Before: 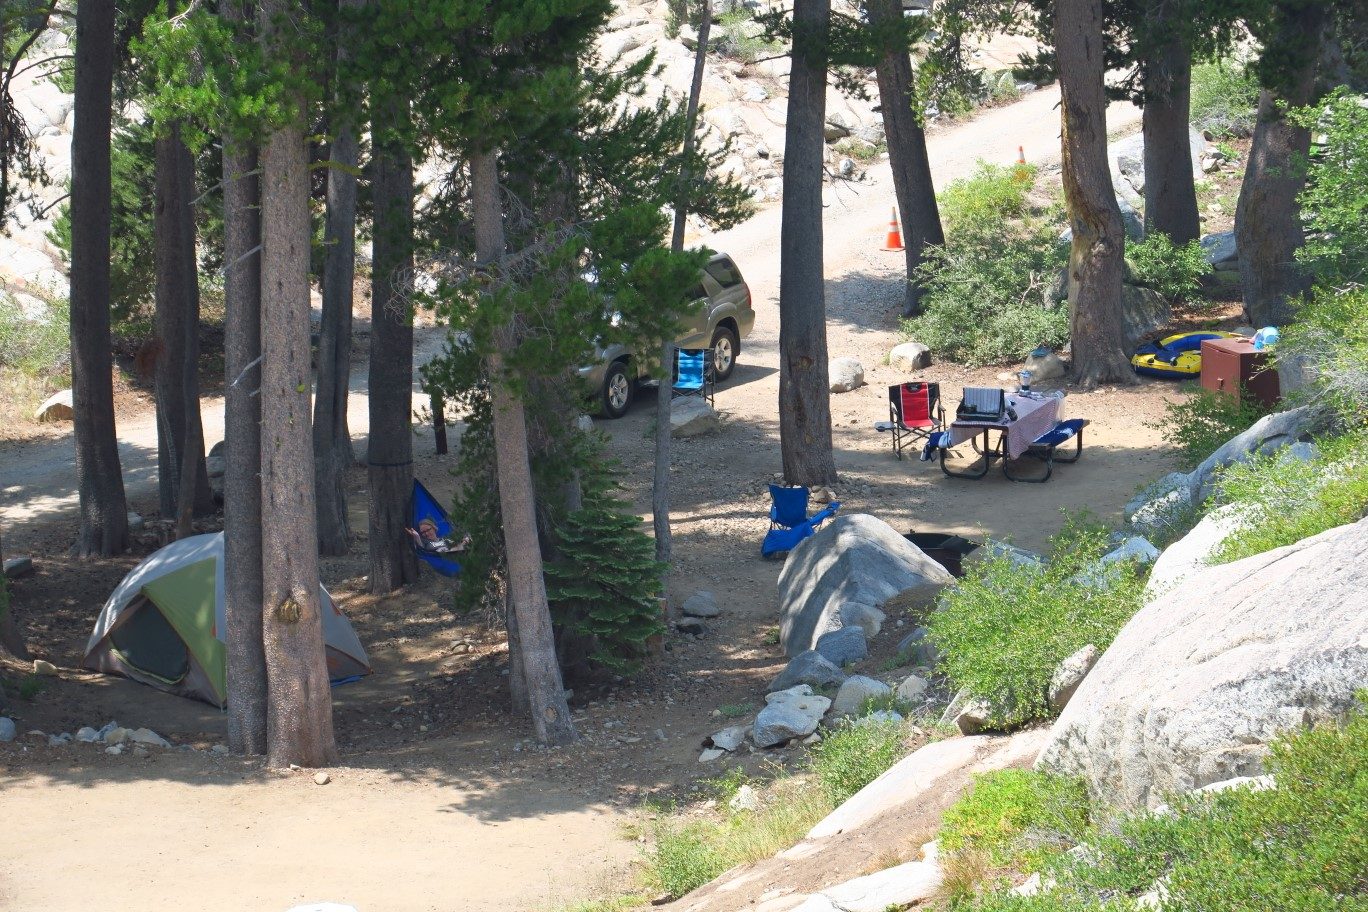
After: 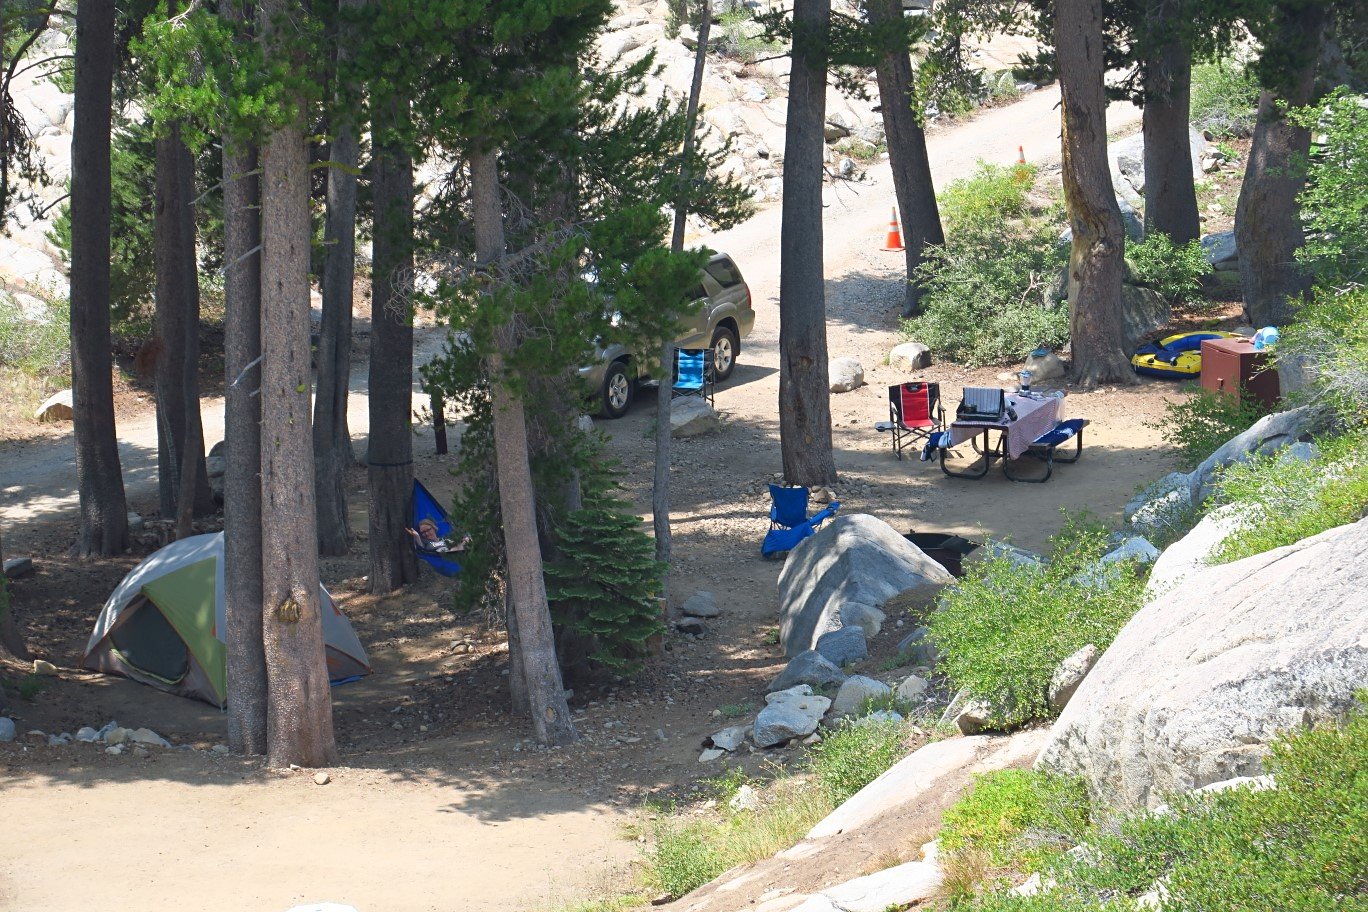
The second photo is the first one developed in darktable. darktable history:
sharpen: amount 0.203
